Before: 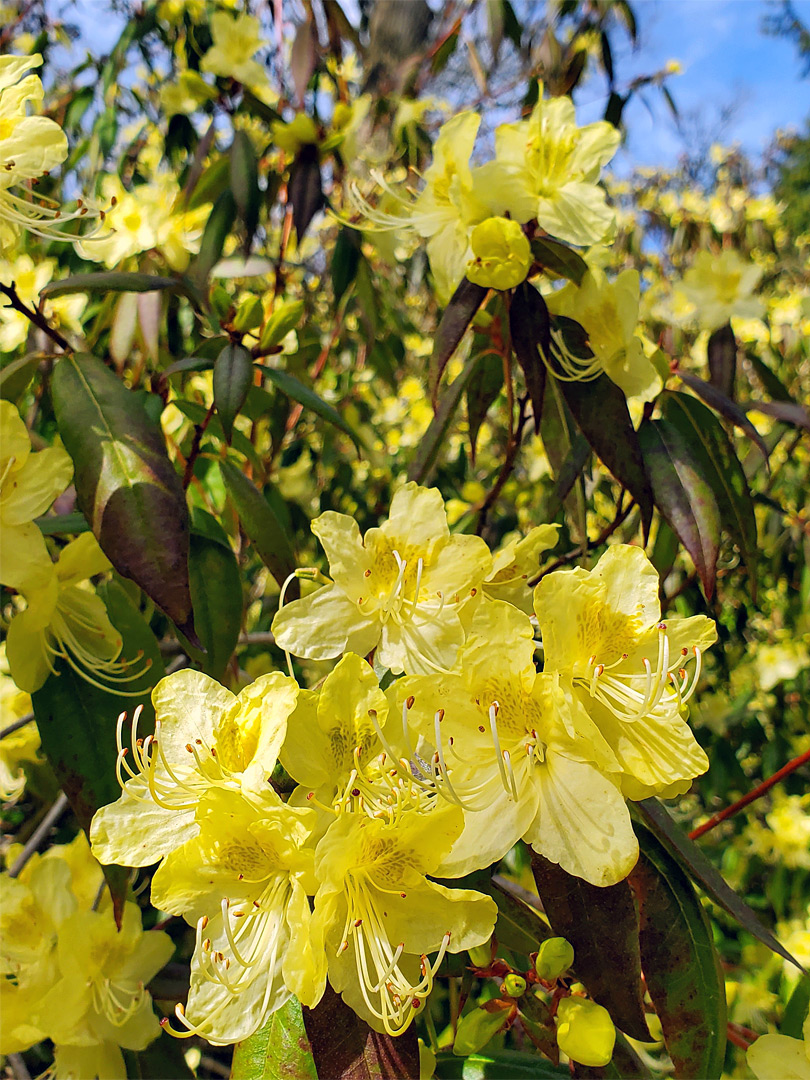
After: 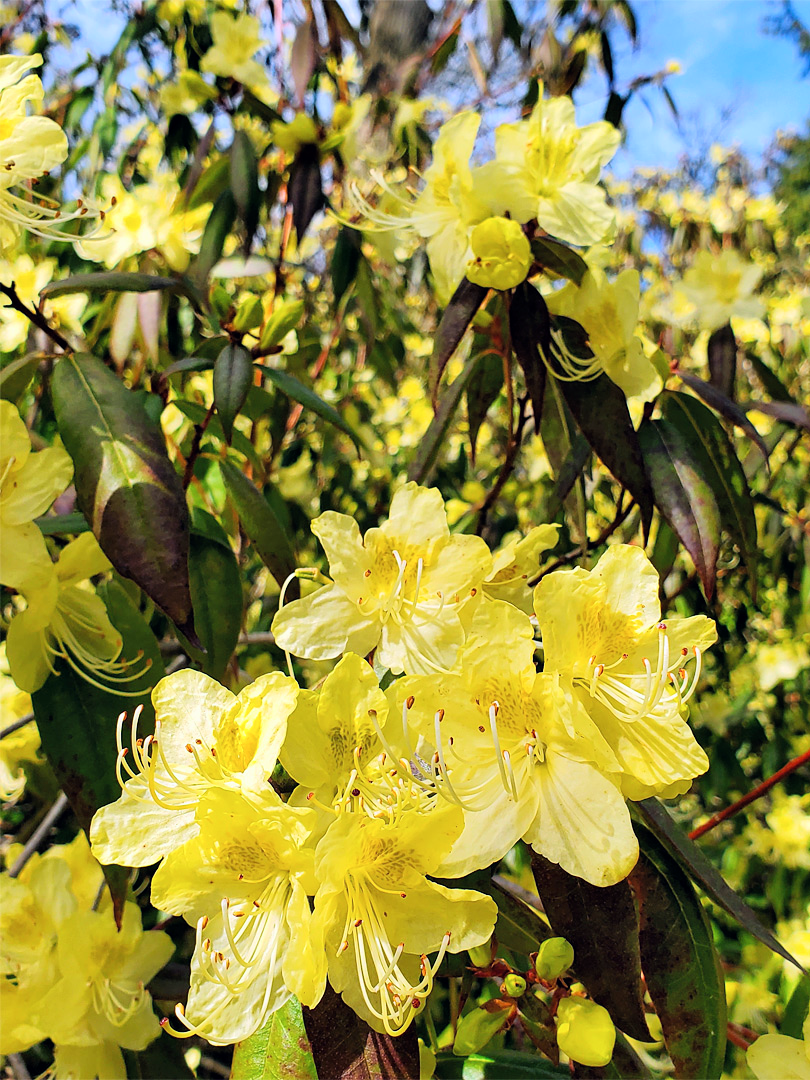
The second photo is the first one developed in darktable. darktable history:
color correction: highlights a* -0.137, highlights b* -5.91, shadows a* -0.137, shadows b* -0.137
tone curve: curves: ch0 [(0, 0) (0.004, 0.001) (0.133, 0.112) (0.325, 0.362) (0.832, 0.893) (1, 1)], color space Lab, linked channels, preserve colors none
